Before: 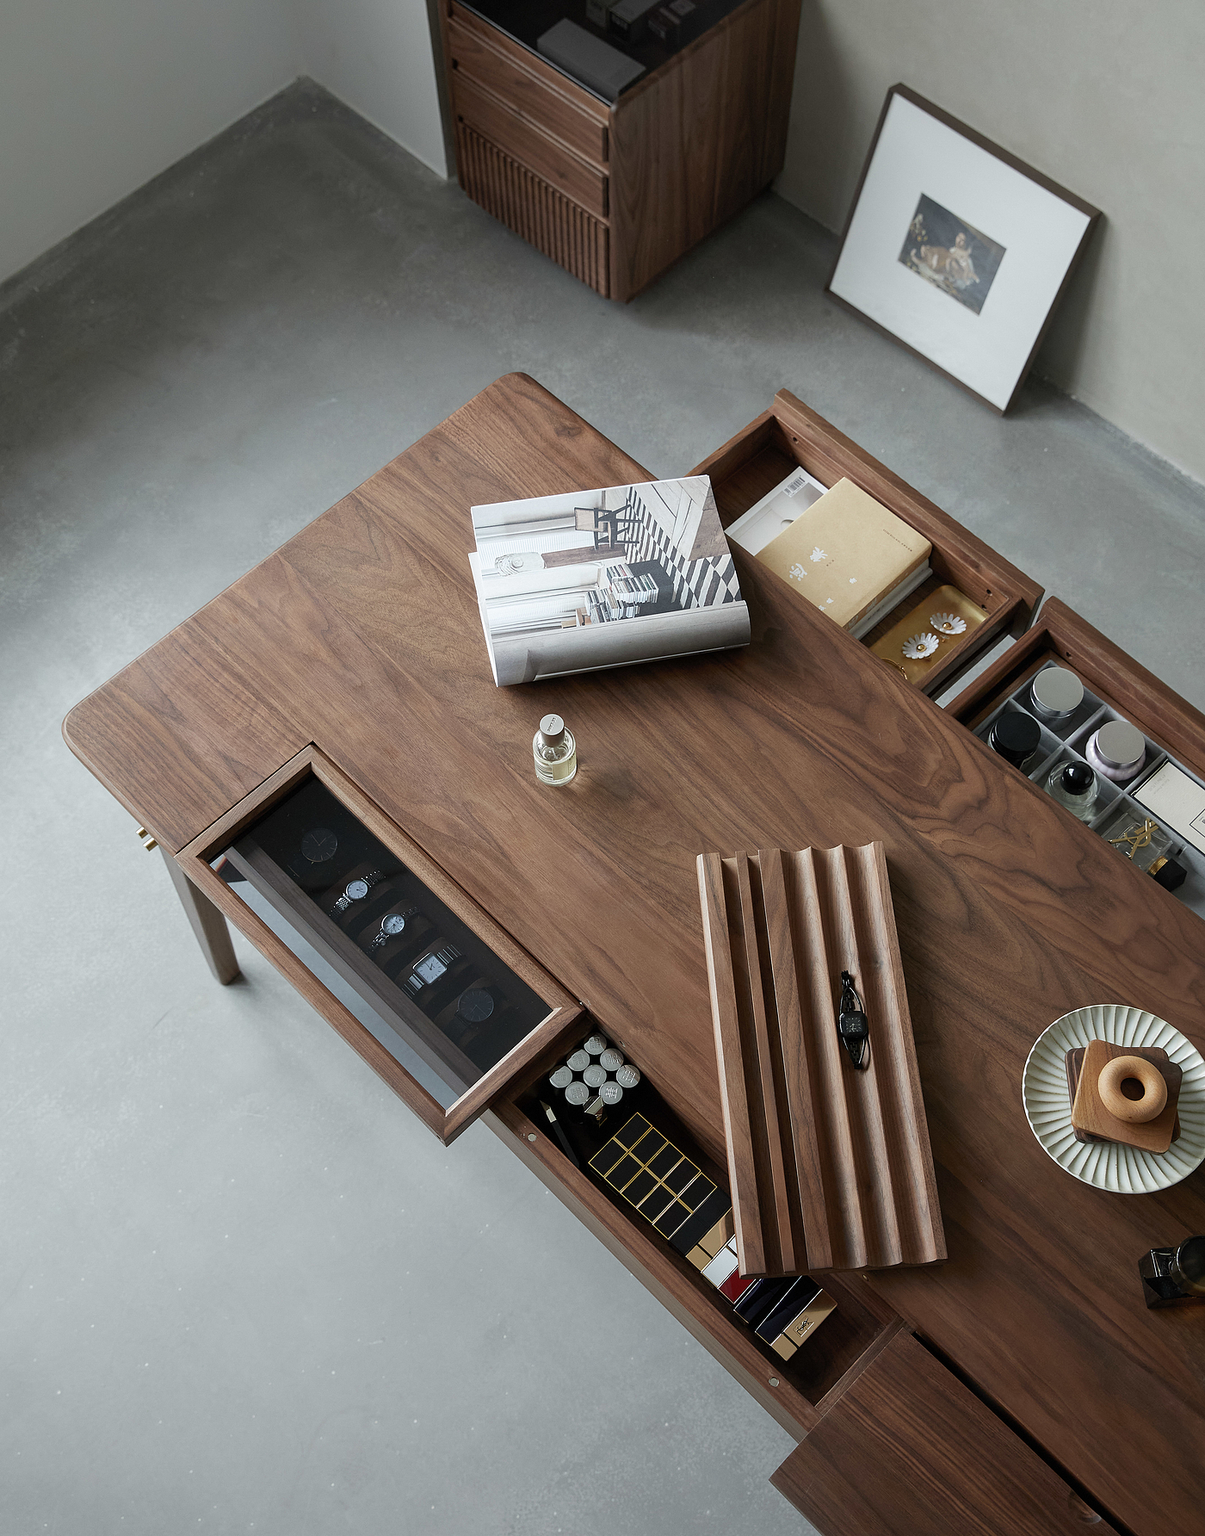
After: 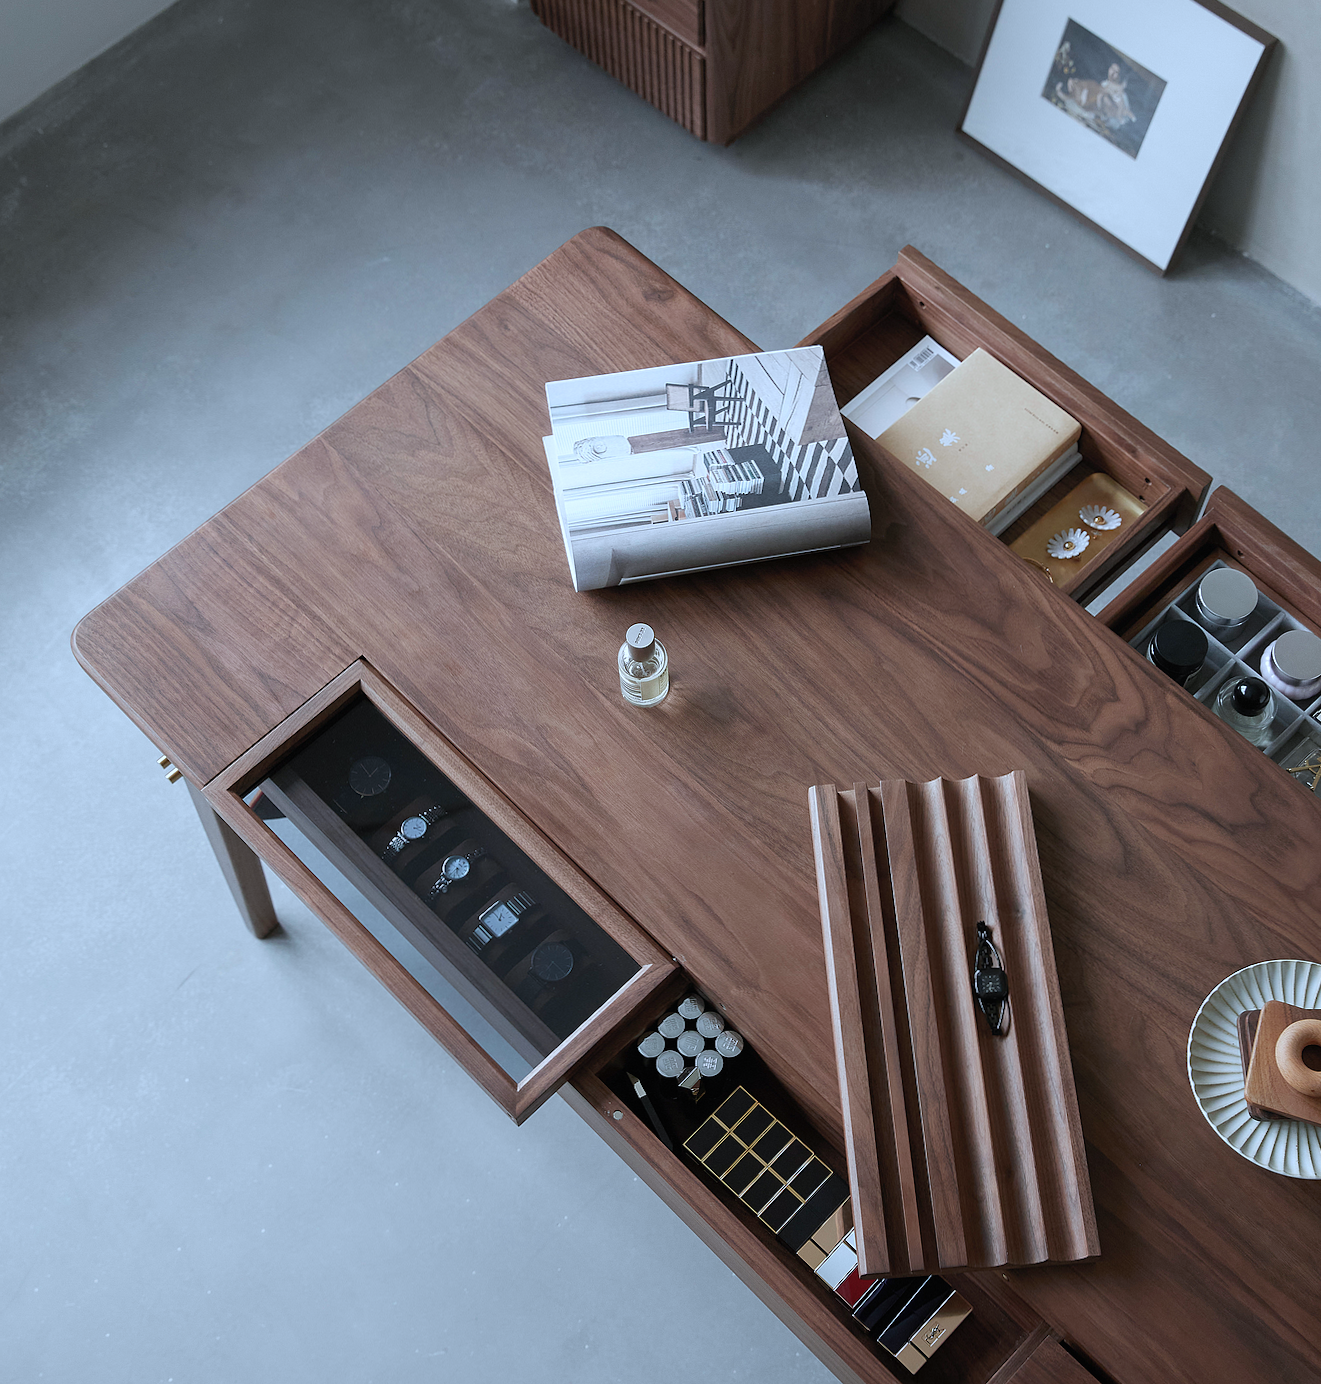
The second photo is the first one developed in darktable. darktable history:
crop and rotate: angle 0.099°, top 11.5%, right 5.415%, bottom 10.751%
color correction: highlights a* -2.41, highlights b* -18.64
local contrast: mode bilateral grid, contrast 99, coarseness 100, detail 94%, midtone range 0.2
